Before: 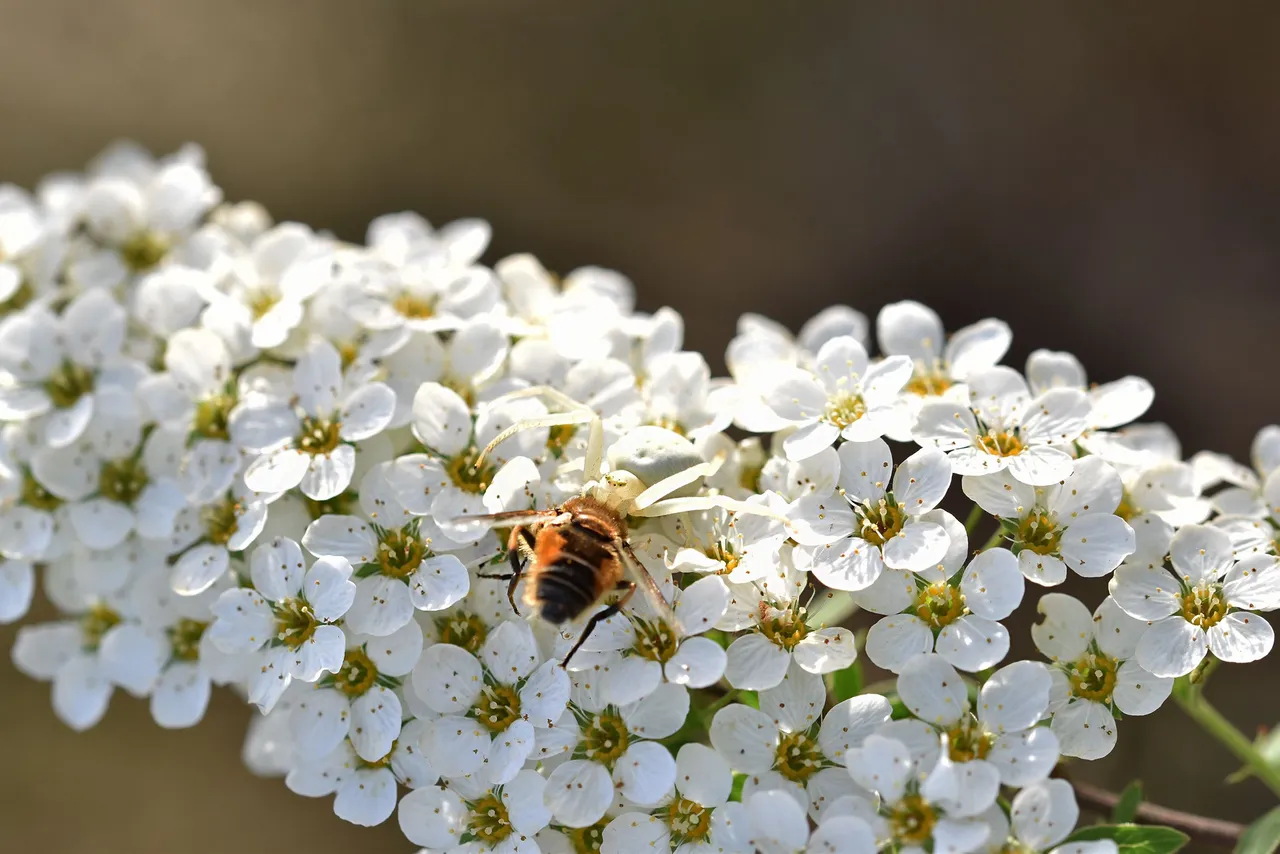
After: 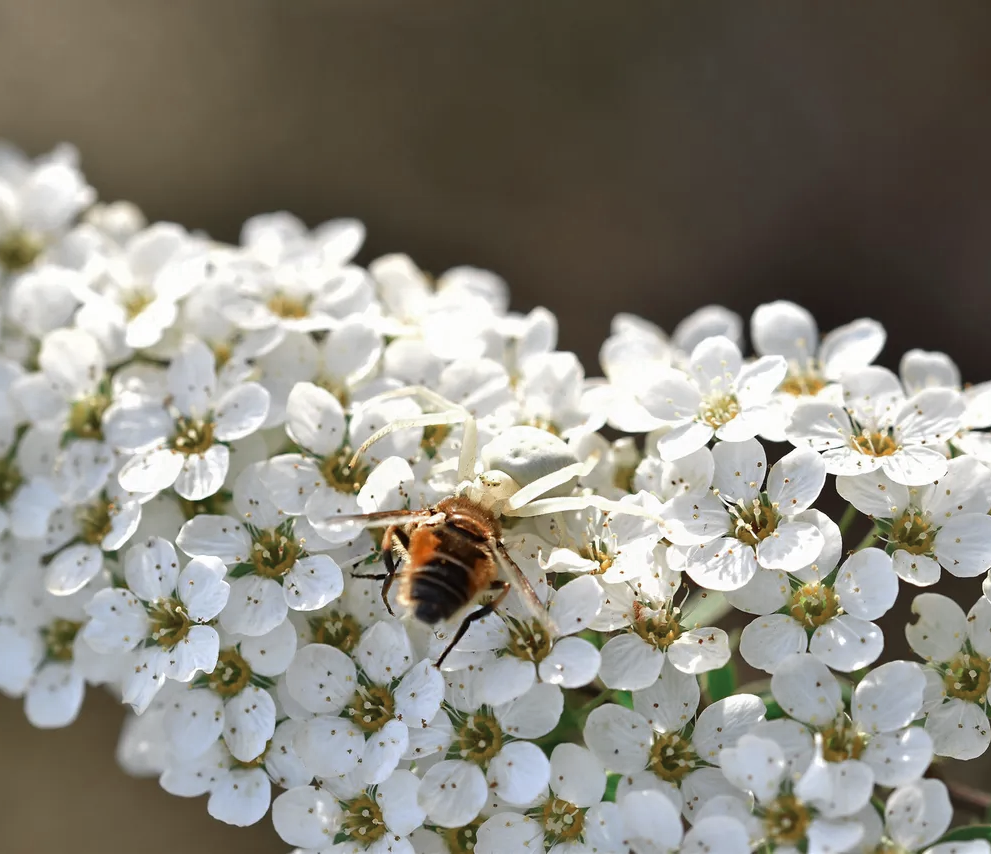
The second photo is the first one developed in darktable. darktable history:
crop: left 9.892%, right 12.647%
color zones: curves: ch0 [(0, 0.5) (0.125, 0.4) (0.25, 0.5) (0.375, 0.4) (0.5, 0.4) (0.625, 0.6) (0.75, 0.6) (0.875, 0.5)]; ch1 [(0, 0.35) (0.125, 0.45) (0.25, 0.35) (0.375, 0.35) (0.5, 0.35) (0.625, 0.35) (0.75, 0.45) (0.875, 0.35)]; ch2 [(0, 0.6) (0.125, 0.5) (0.25, 0.5) (0.375, 0.6) (0.5, 0.6) (0.625, 0.5) (0.75, 0.5) (0.875, 0.5)]
